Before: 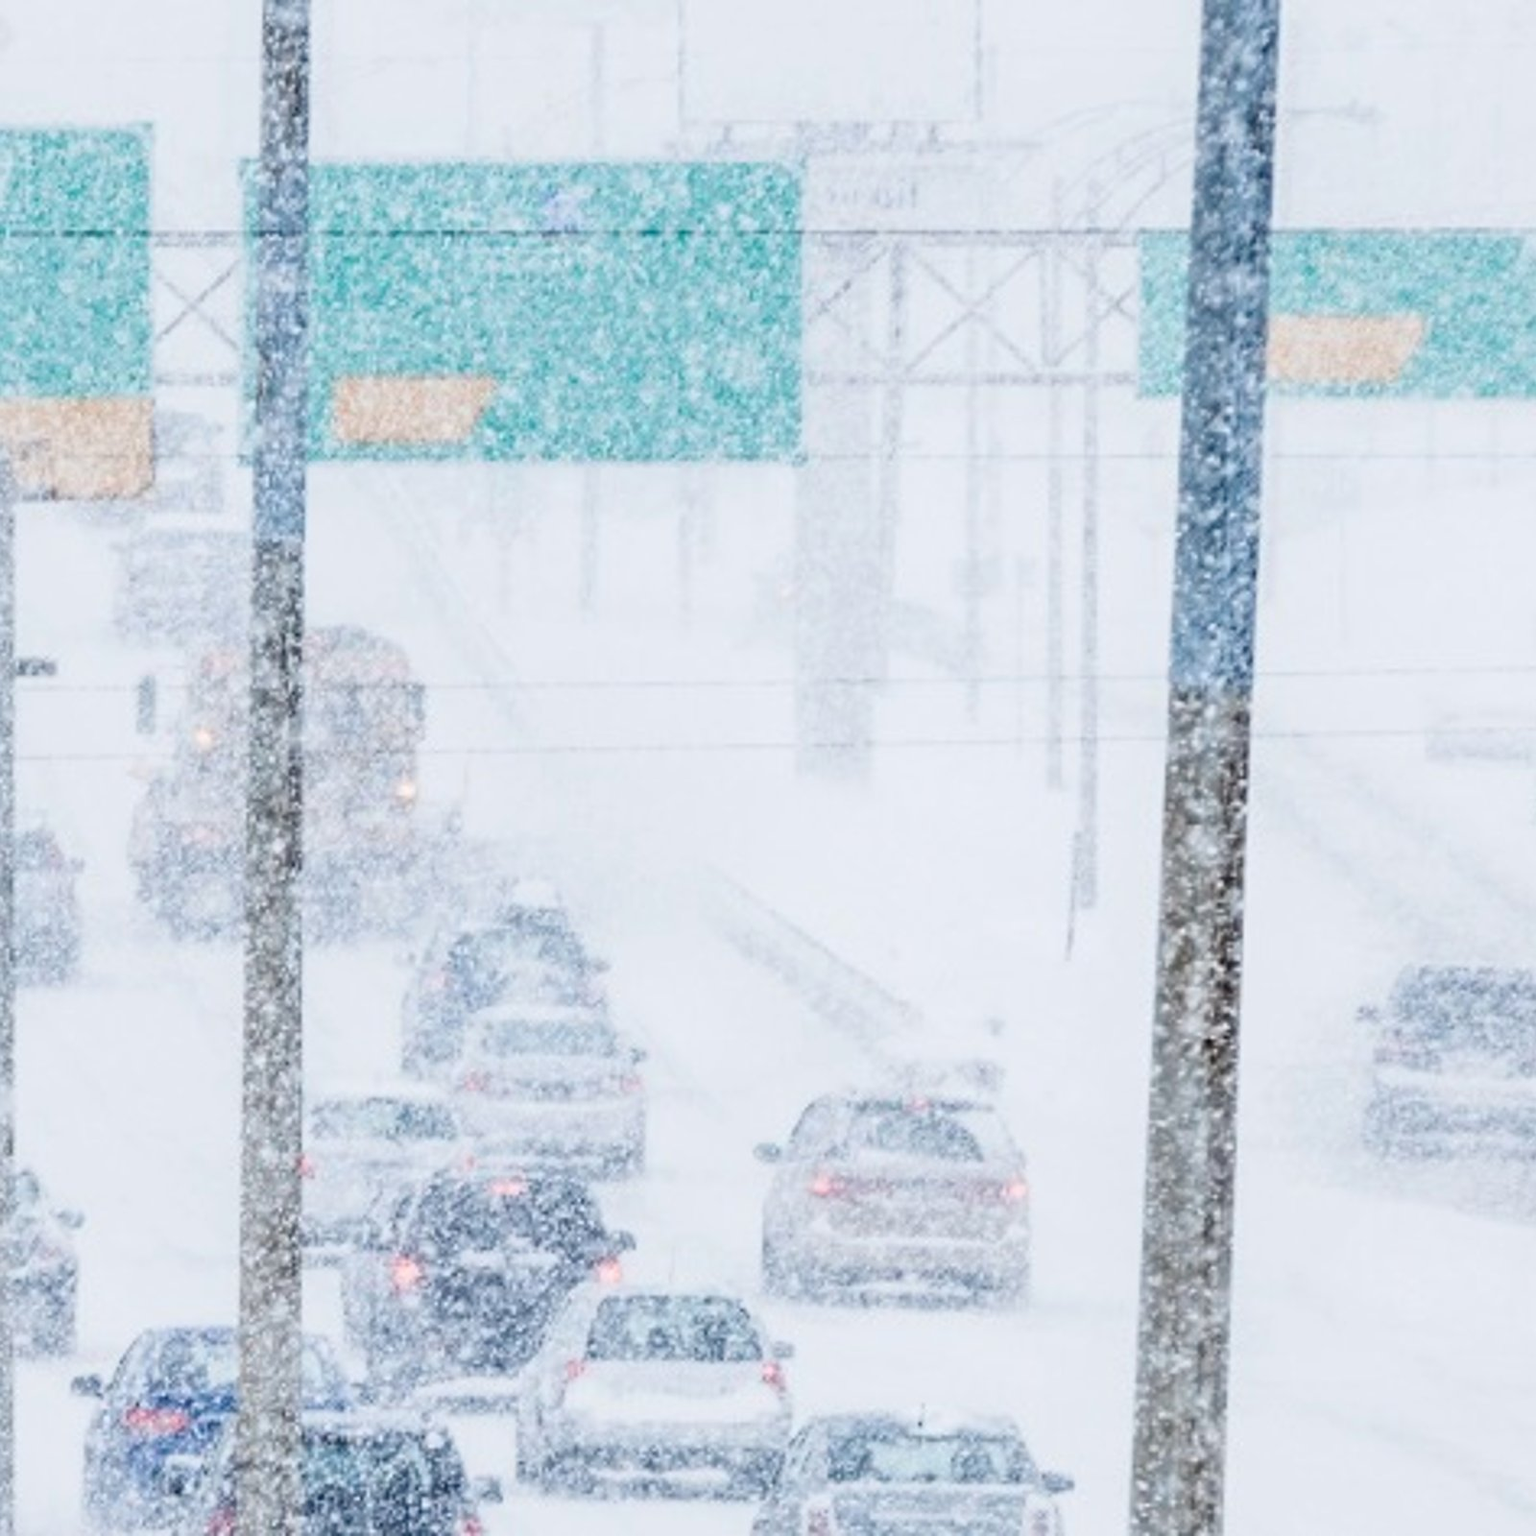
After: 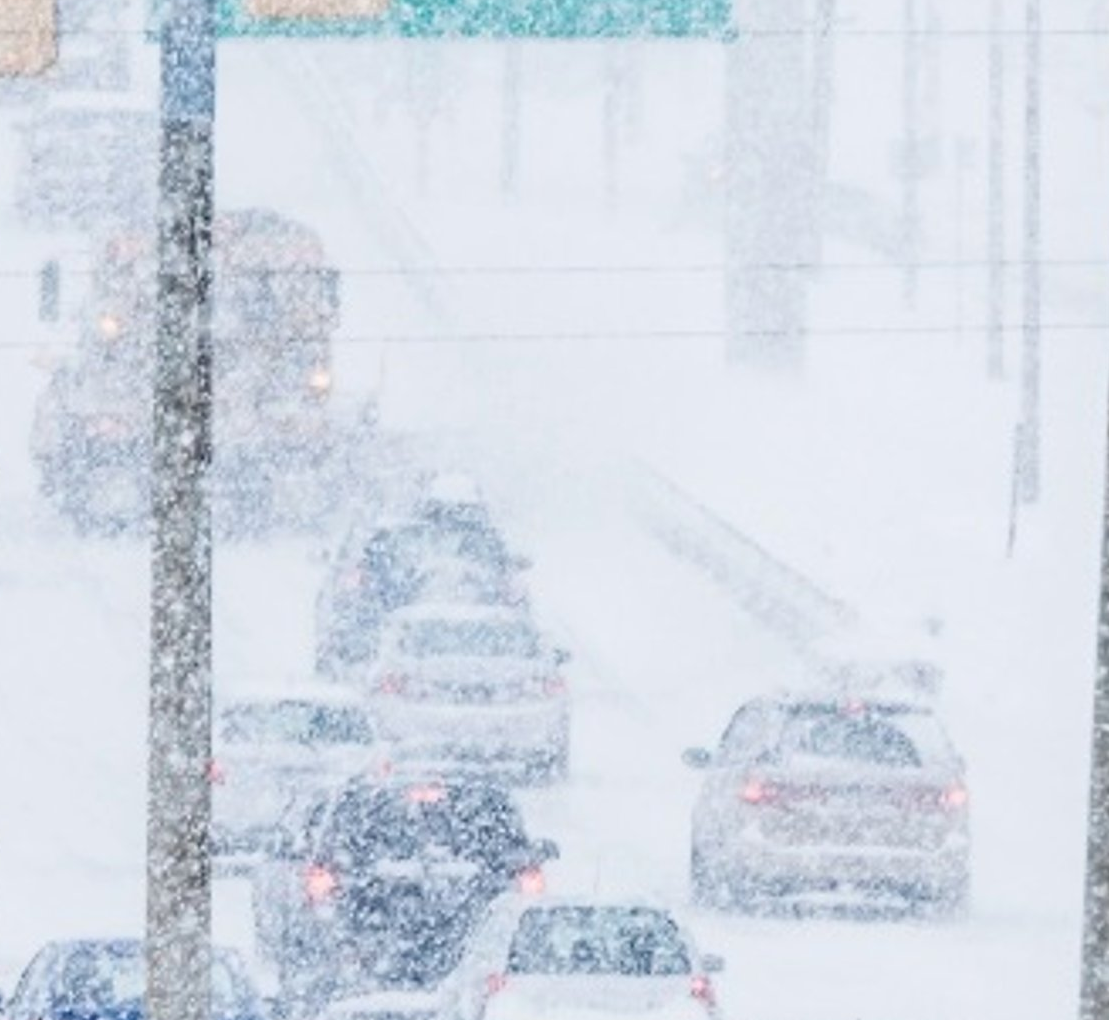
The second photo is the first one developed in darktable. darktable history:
crop: left 6.491%, top 27.748%, right 24.138%, bottom 8.458%
